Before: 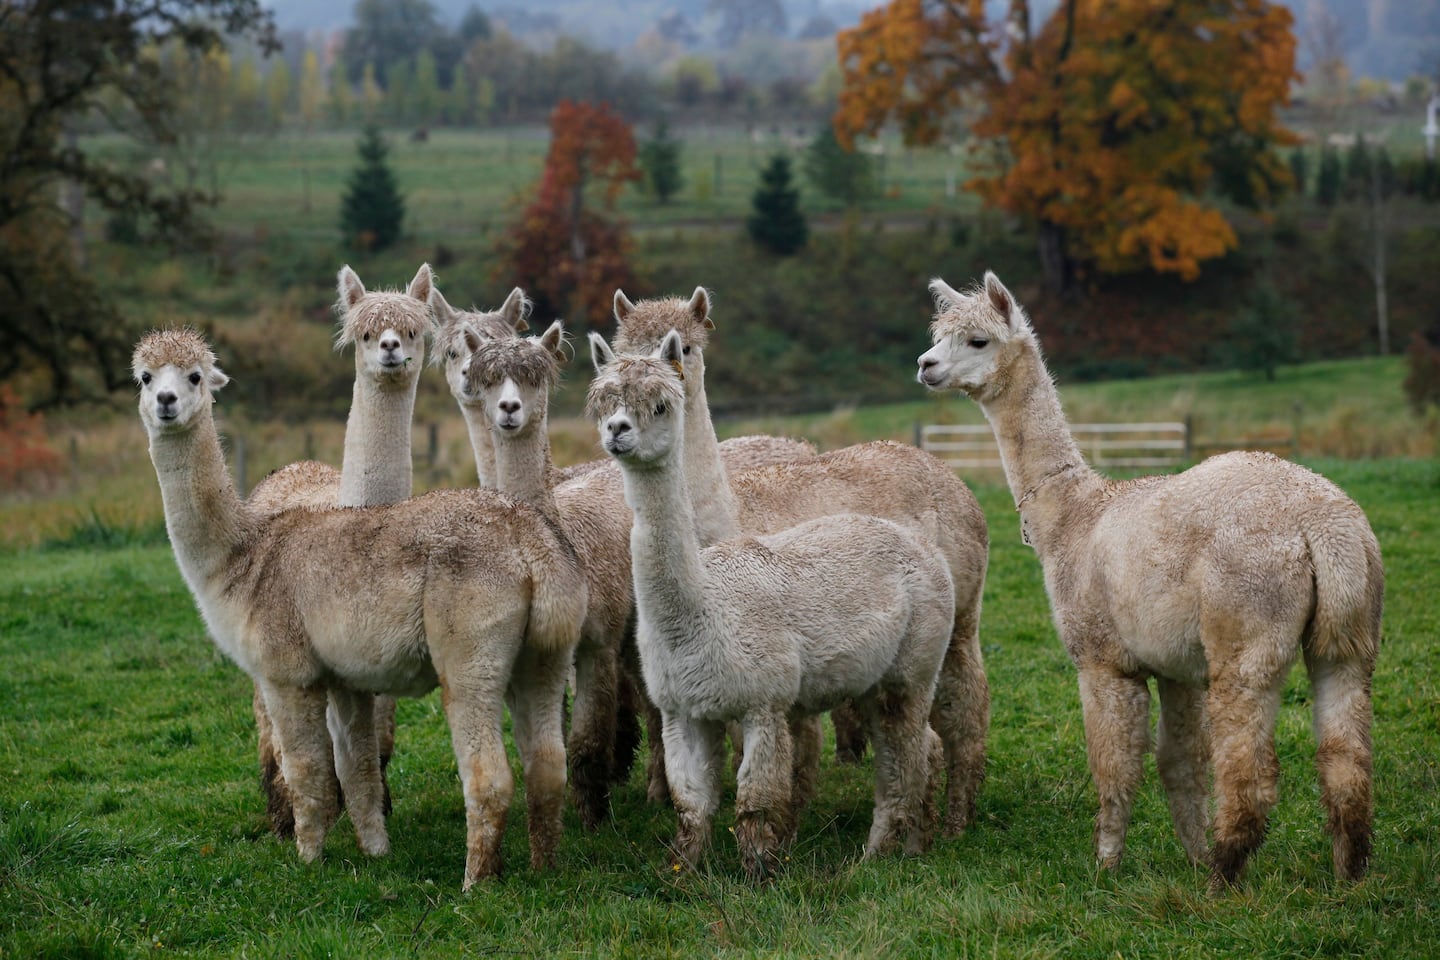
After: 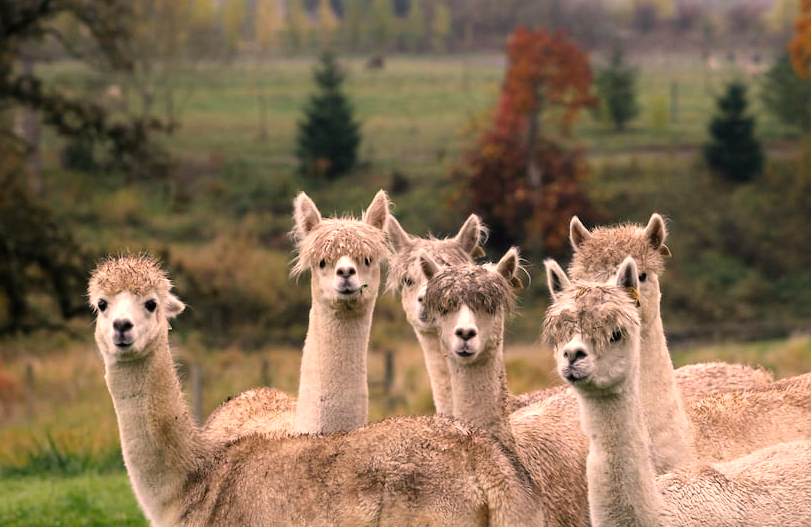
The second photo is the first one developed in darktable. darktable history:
crop and rotate: left 3.063%, top 7.648%, right 40.593%, bottom 37.388%
color correction: highlights a* 17.59, highlights b* 18.58
tone equalizer: -8 EV -0.734 EV, -7 EV -0.716 EV, -6 EV -0.6 EV, -5 EV -0.425 EV, -3 EV 0.388 EV, -2 EV 0.6 EV, -1 EV 0.693 EV, +0 EV 0.765 EV
